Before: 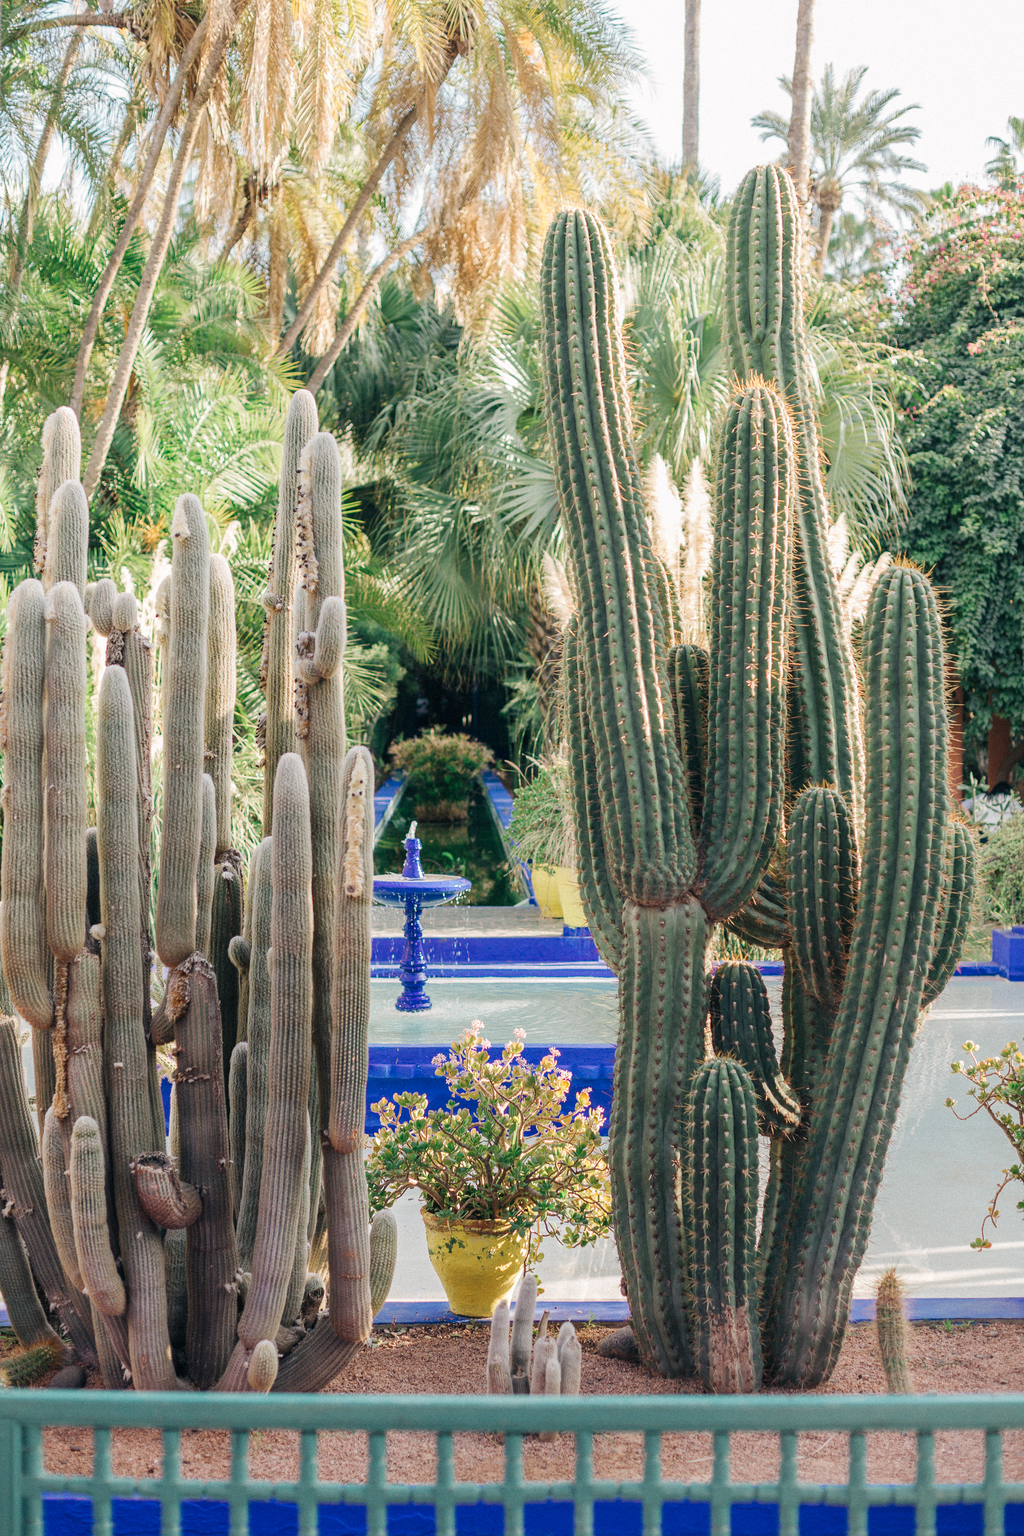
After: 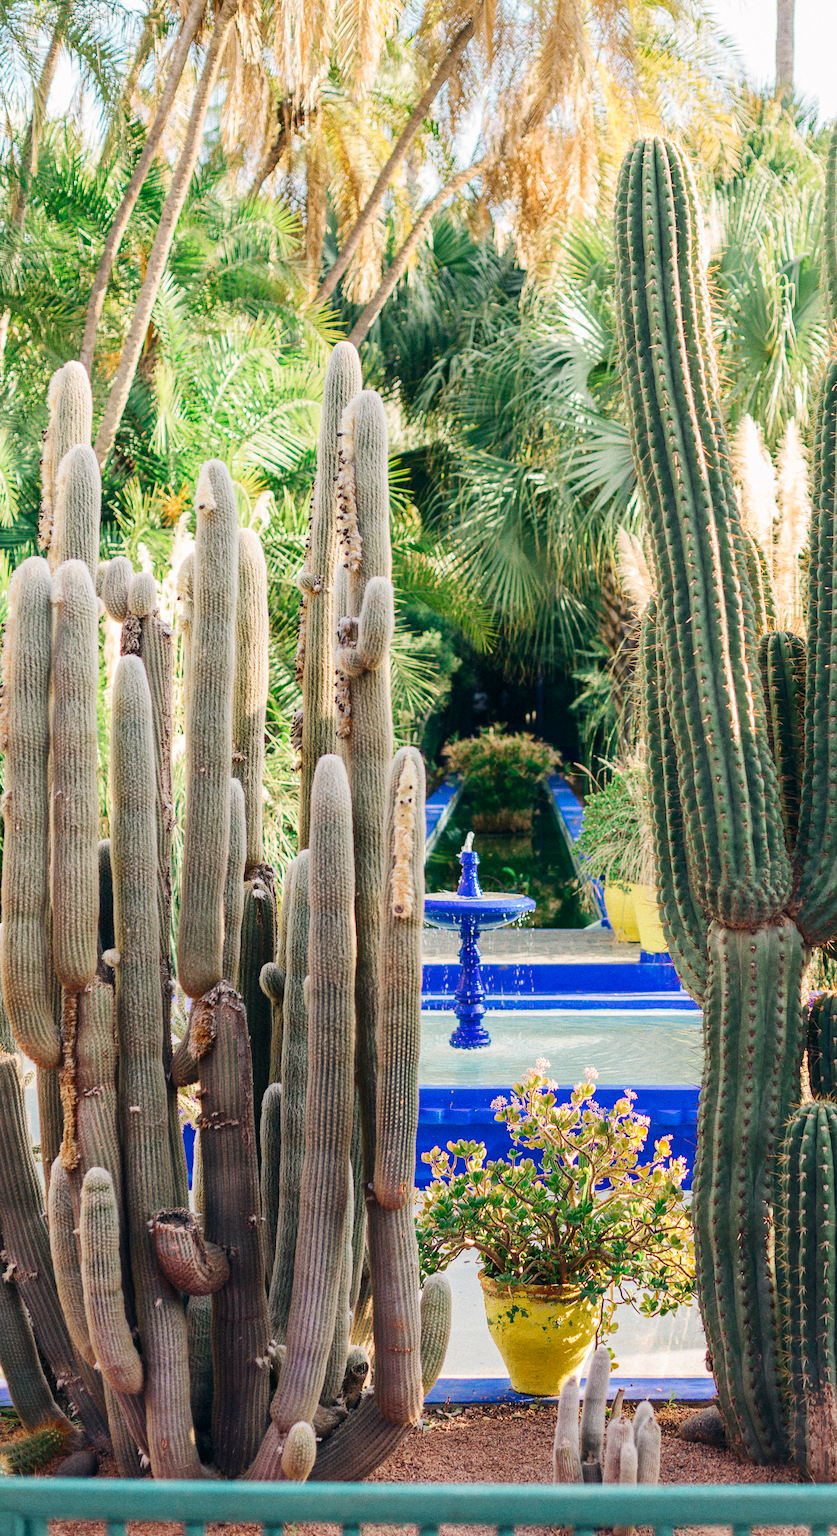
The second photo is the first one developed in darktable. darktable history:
crop: top 5.803%, right 27.864%, bottom 5.804%
contrast brightness saturation: contrast 0.16, saturation 0.32
